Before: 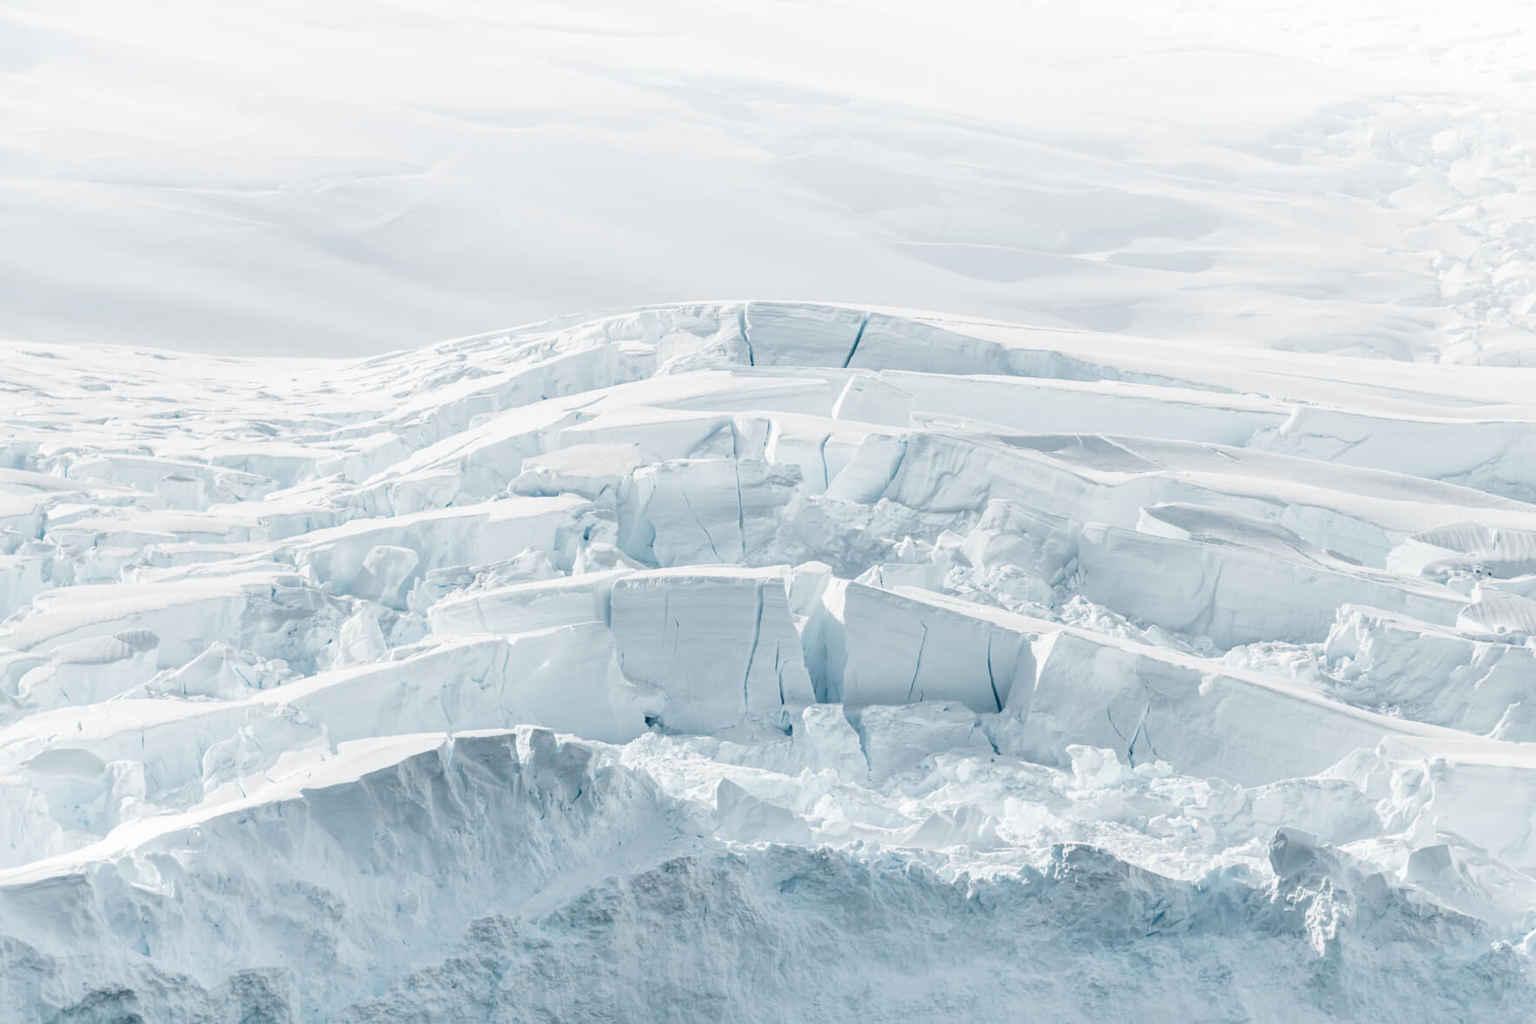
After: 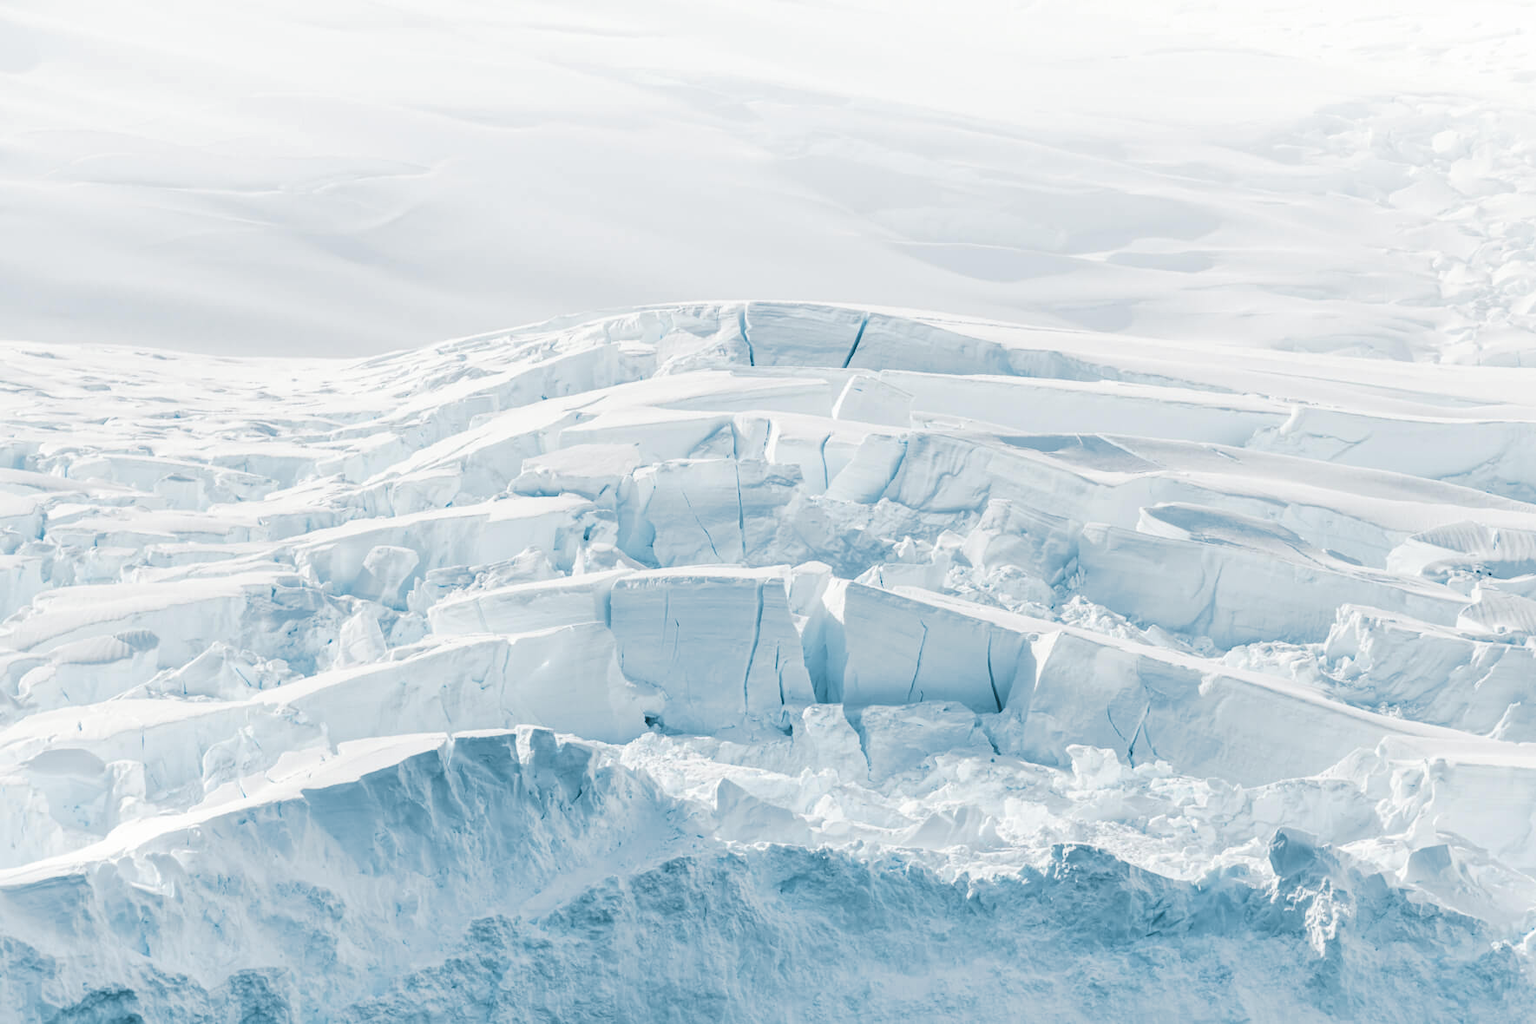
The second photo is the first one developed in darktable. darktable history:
local contrast: mode bilateral grid, contrast 20, coarseness 50, detail 102%, midtone range 0.2
split-toning: shadows › hue 212.4°, balance -70
